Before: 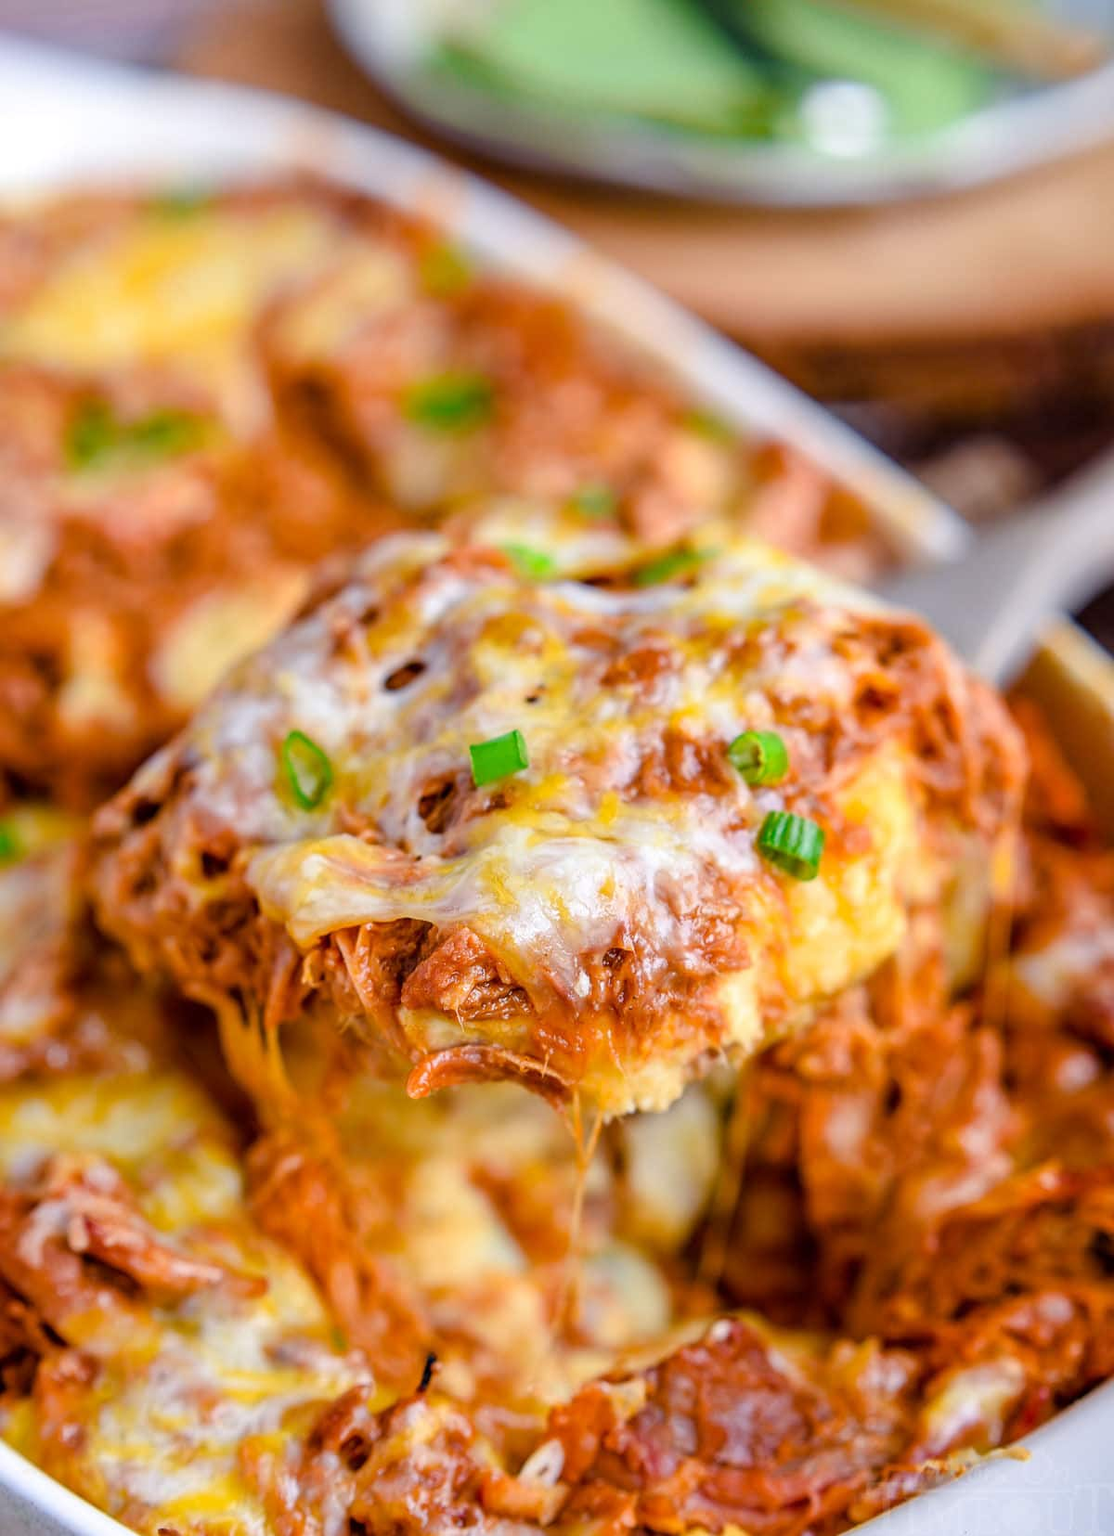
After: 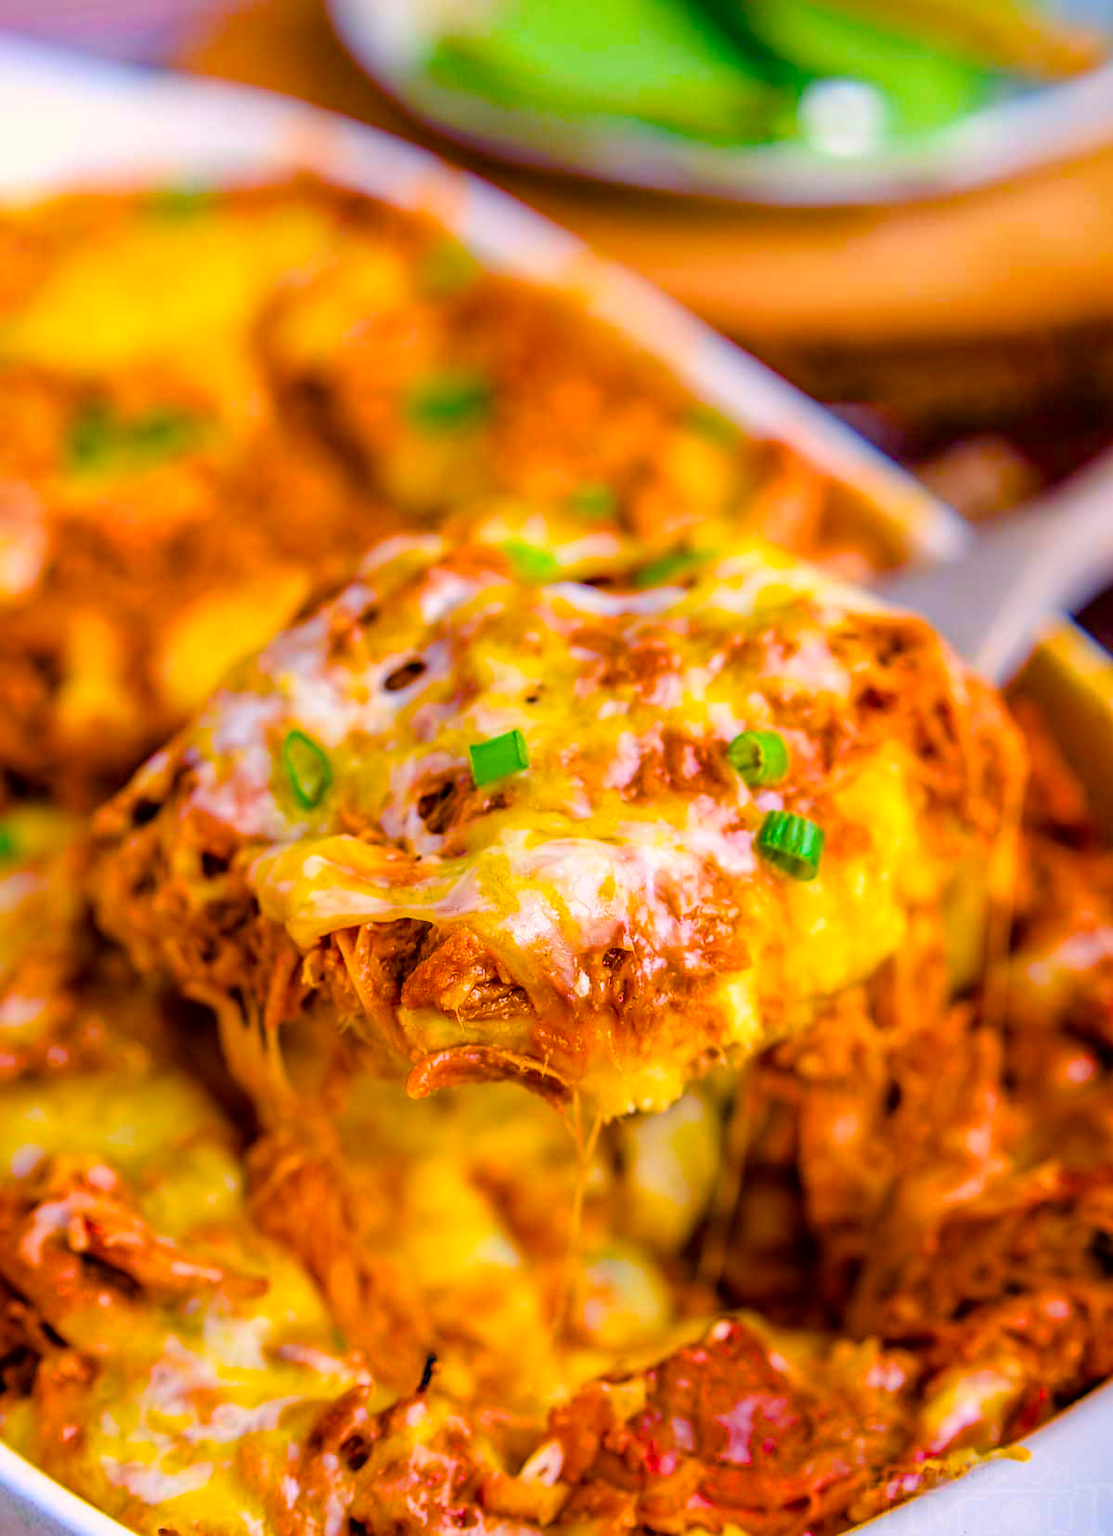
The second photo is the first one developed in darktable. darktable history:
color balance rgb: shadows lift › chroma 2.019%, shadows lift › hue 247.24°, highlights gain › chroma 3.058%, highlights gain › hue 60.24°, linear chroma grading › shadows 17.022%, linear chroma grading › highlights 60.873%, linear chroma grading › global chroma 49.826%, perceptual saturation grading › global saturation 25.787%, perceptual saturation grading › highlights -27.943%, perceptual saturation grading › shadows 32.884%, global vibrance 20%
